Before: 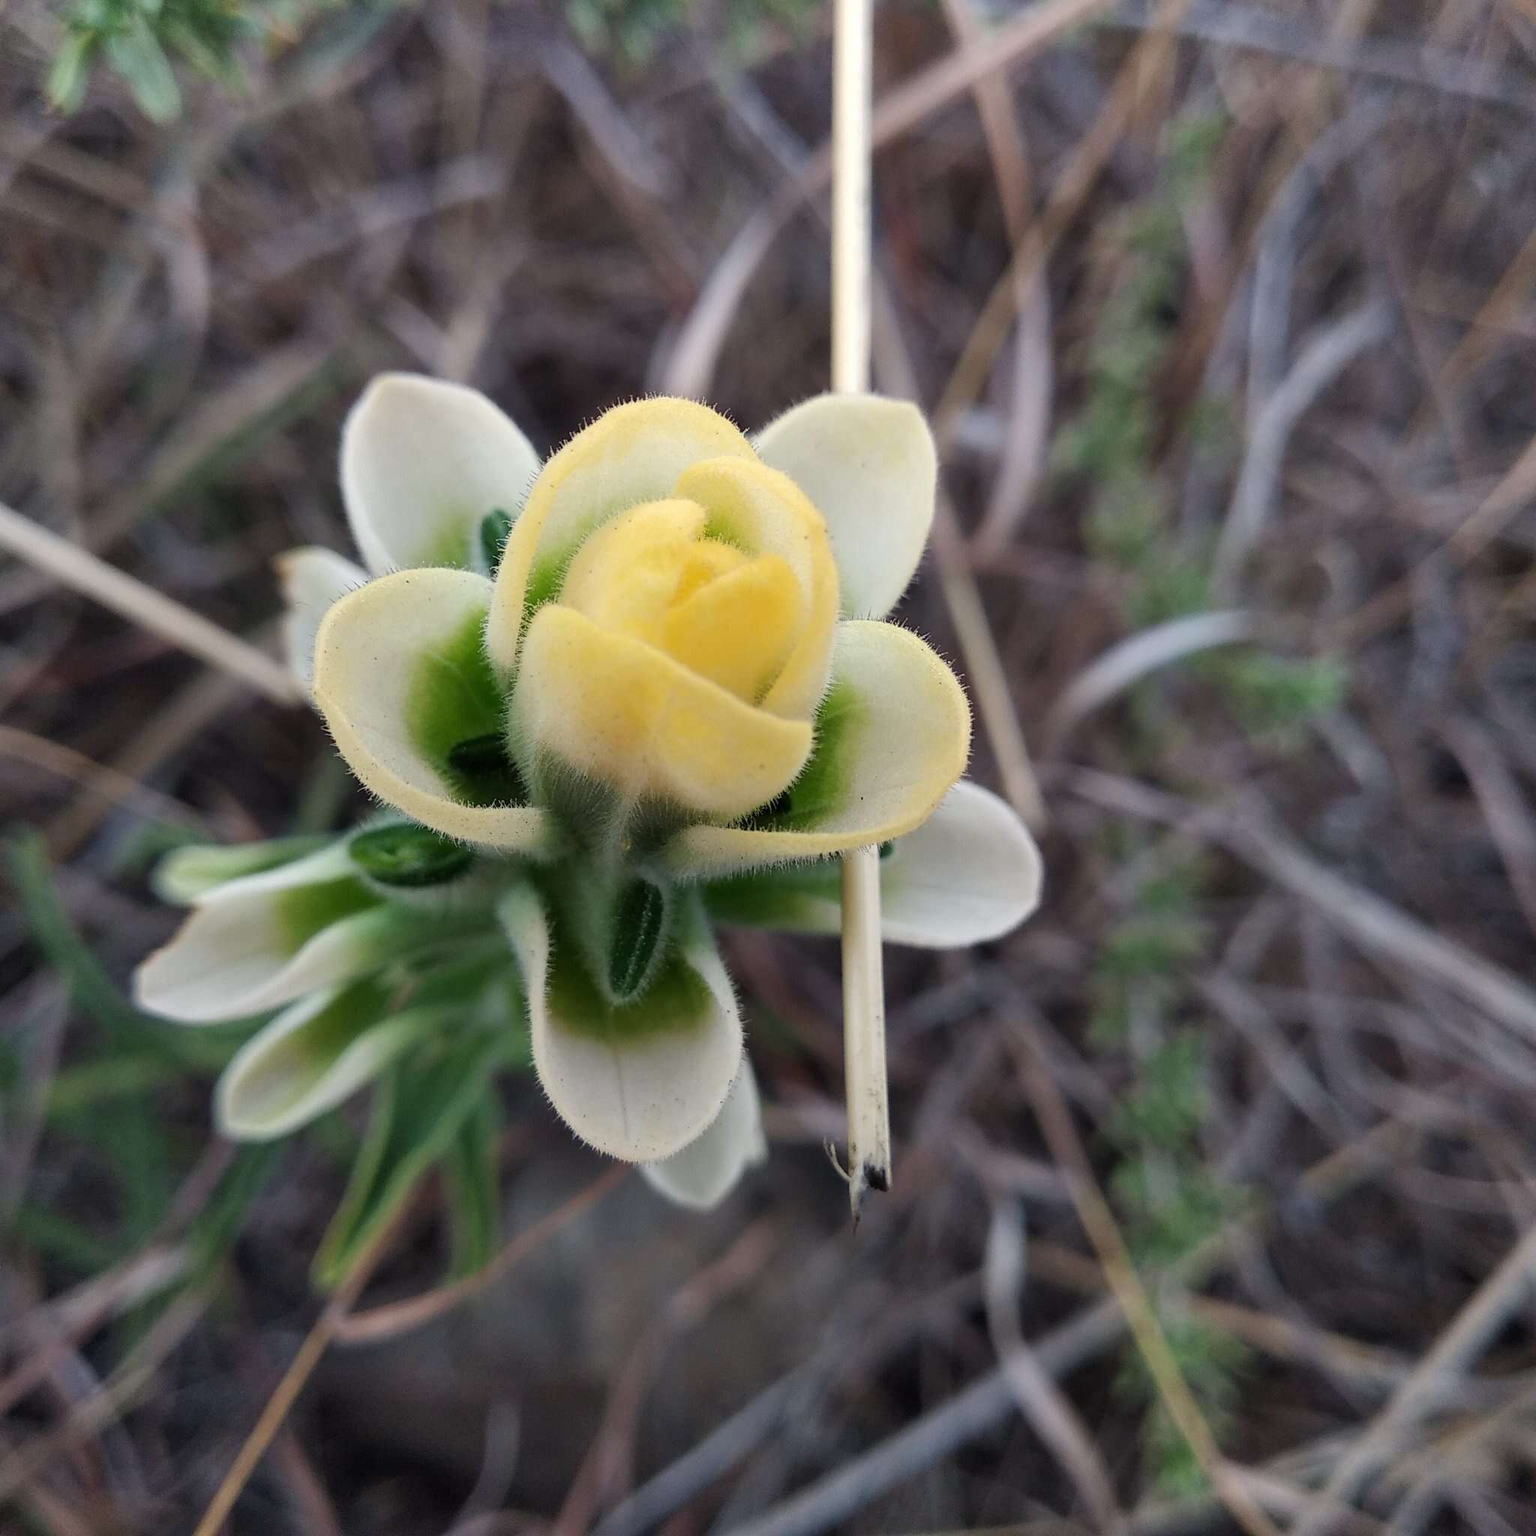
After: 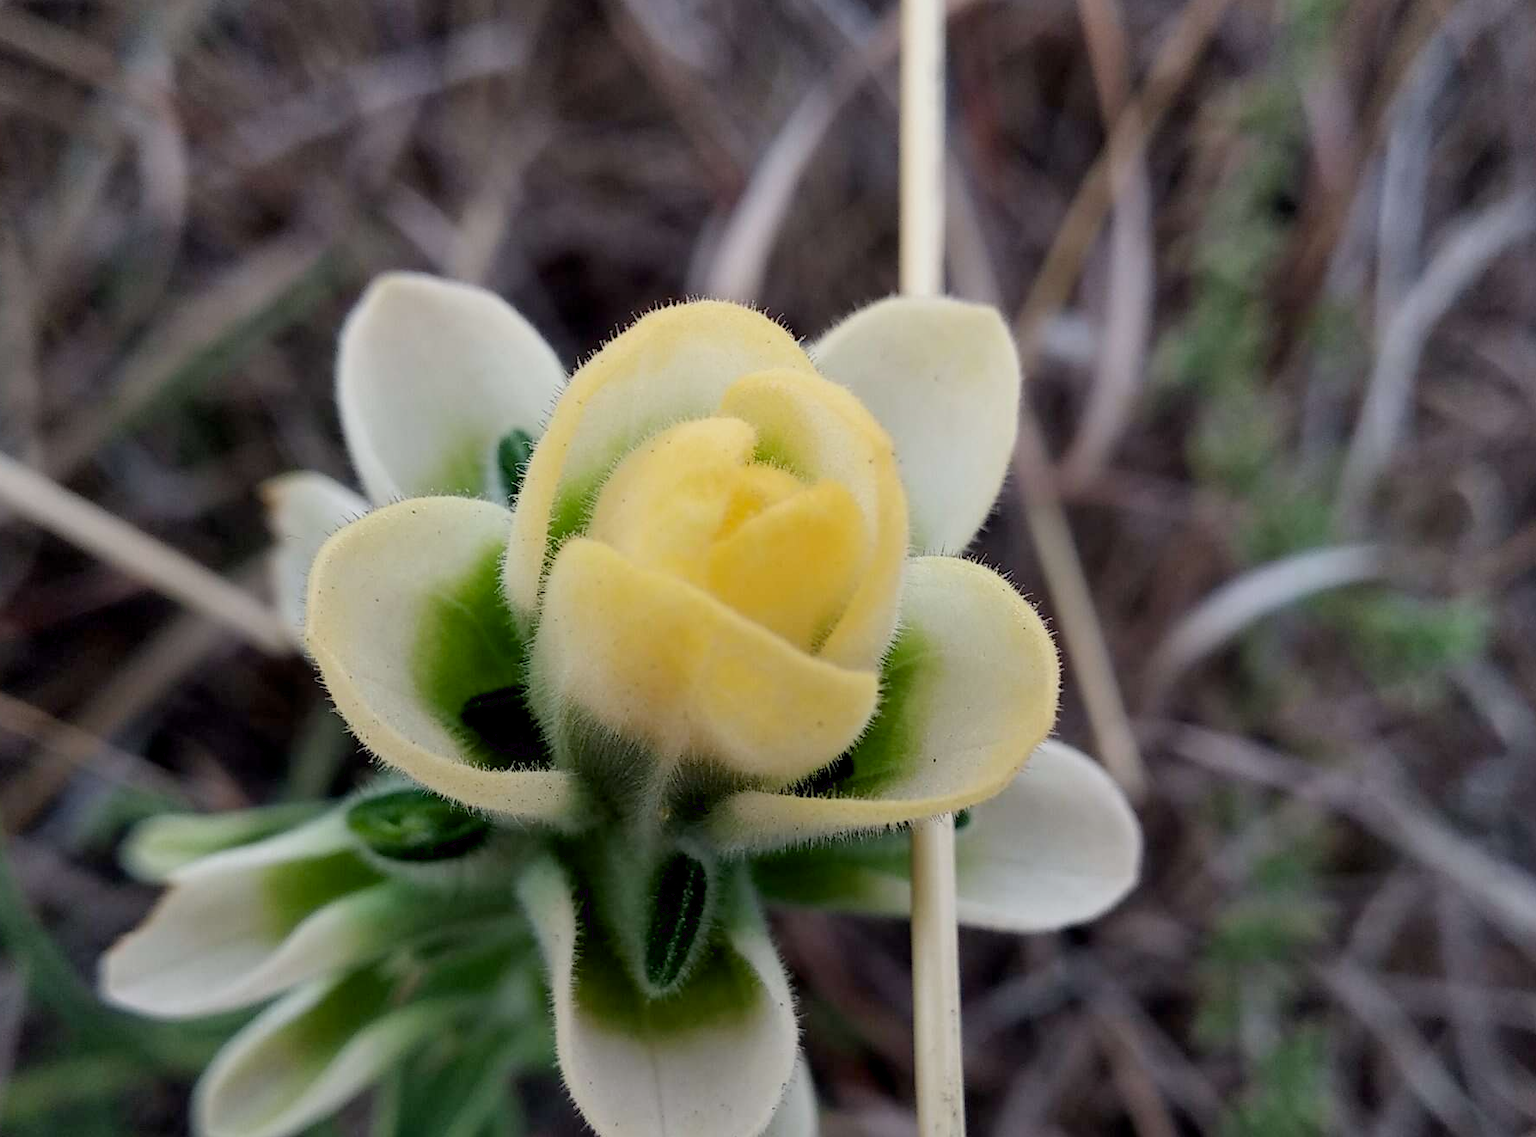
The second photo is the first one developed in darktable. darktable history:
exposure: black level correction 0.009, exposure -0.162 EV, compensate exposure bias true, compensate highlight preservation false
crop: left 3.052%, top 8.83%, right 9.668%, bottom 26.537%
tone equalizer: on, module defaults
color zones: curves: ch0 [(0, 0.497) (0.143, 0.5) (0.286, 0.5) (0.429, 0.483) (0.571, 0.116) (0.714, -0.006) (0.857, 0.28) (1, 0.497)], mix -132.17%
filmic rgb: black relative exposure -11.35 EV, white relative exposure 3.24 EV, threshold 3.03 EV, hardness 6.75, enable highlight reconstruction true
